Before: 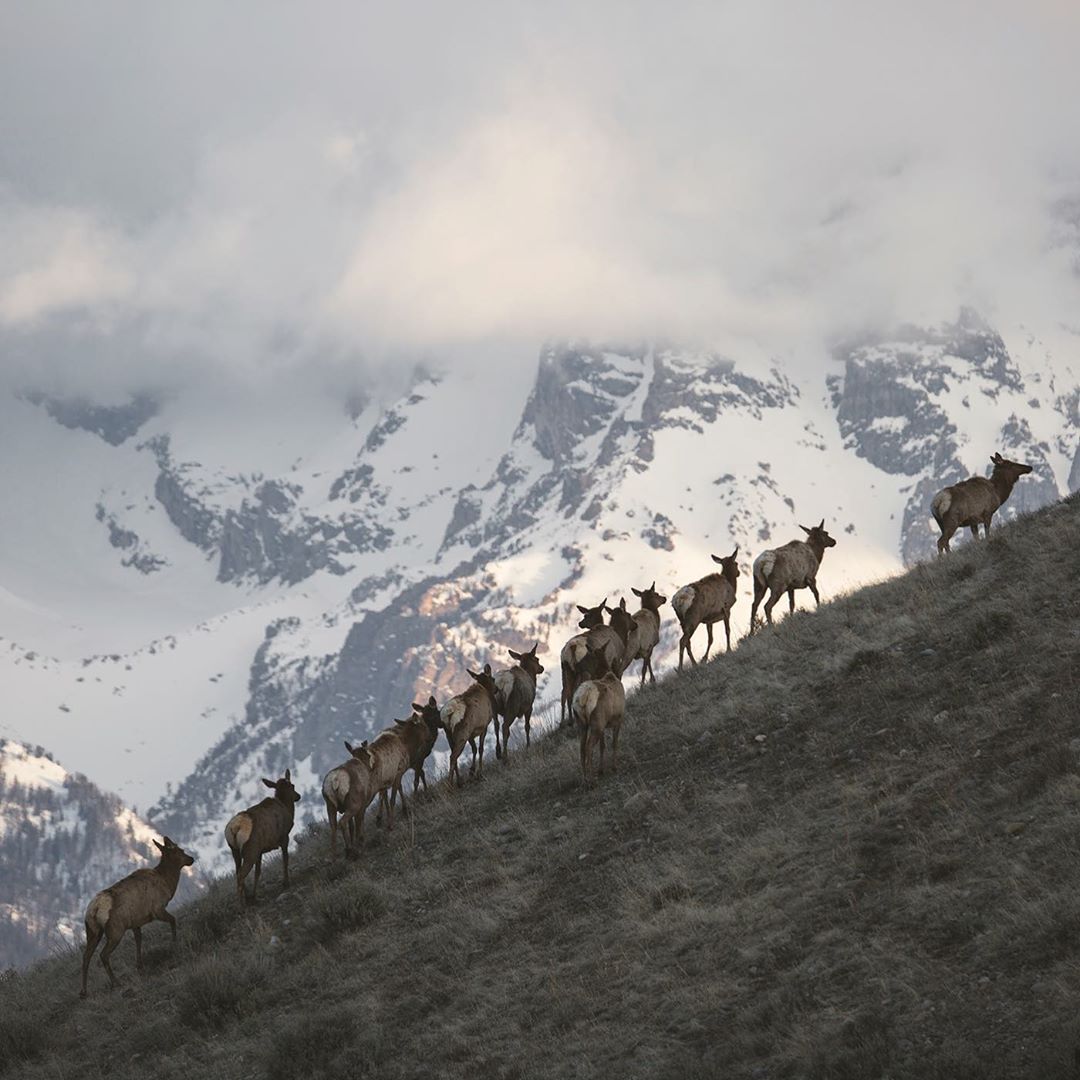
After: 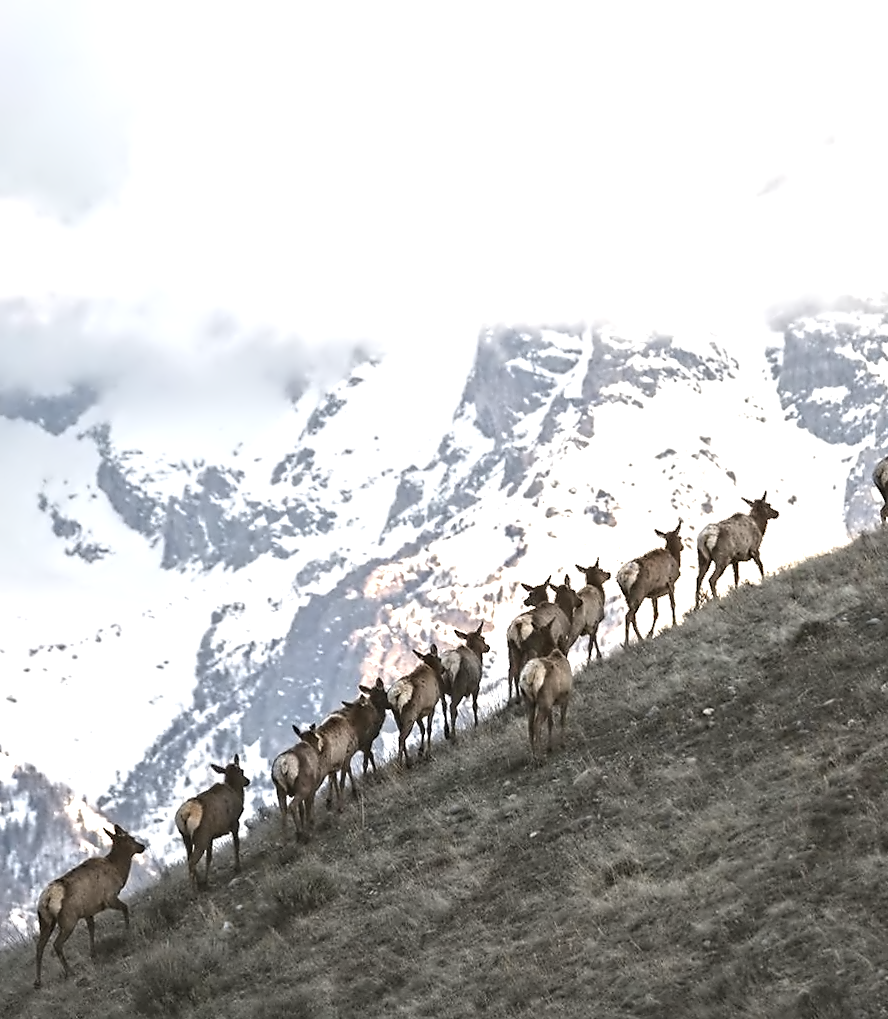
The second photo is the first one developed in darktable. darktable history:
exposure: black level correction 0, exposure 1.098 EV, compensate highlight preservation false
contrast equalizer: y [[0.5, 0.542, 0.583, 0.625, 0.667, 0.708], [0.5 ×6], [0.5 ×6], [0, 0.033, 0.067, 0.1, 0.133, 0.167], [0, 0.05, 0.1, 0.15, 0.2, 0.25]]
crop and rotate: angle 1.42°, left 4.226%, top 0.845%, right 11.508%, bottom 2.436%
